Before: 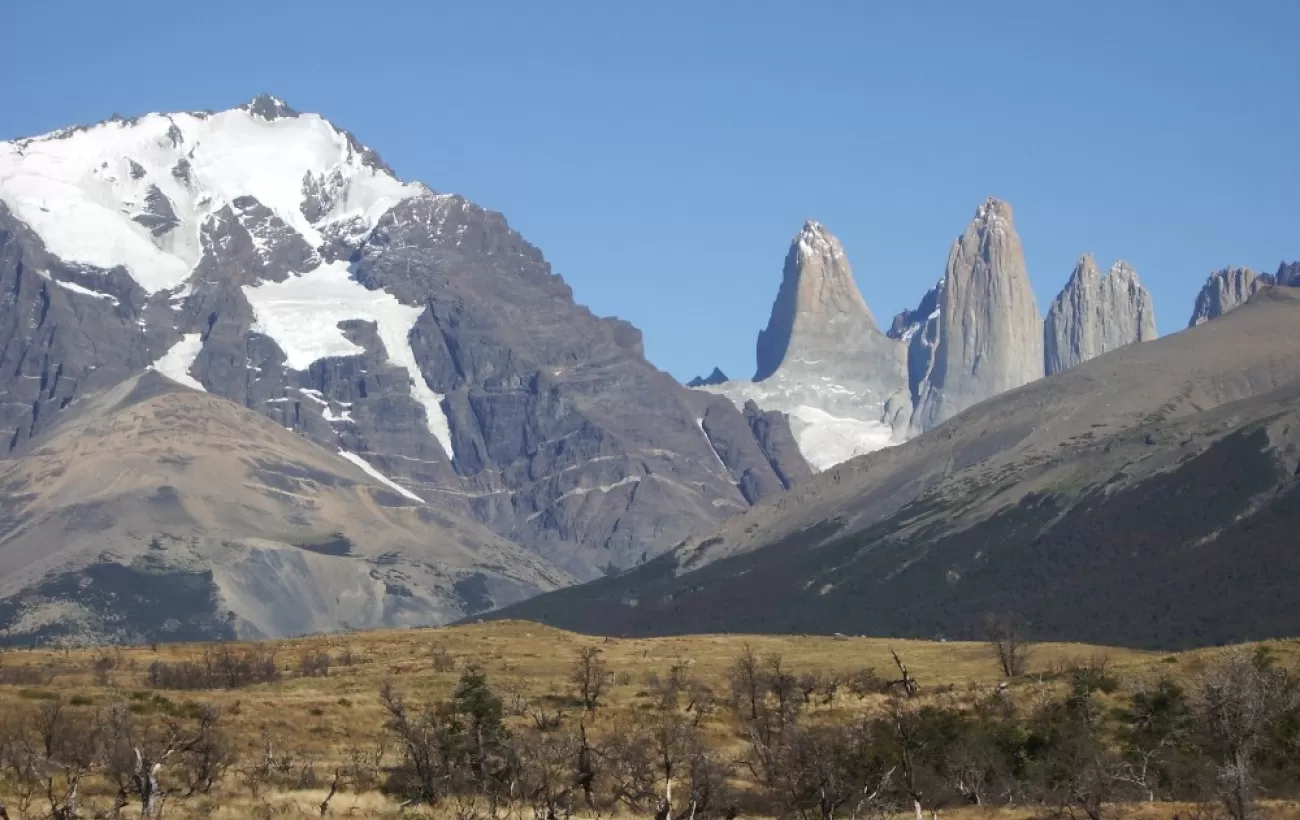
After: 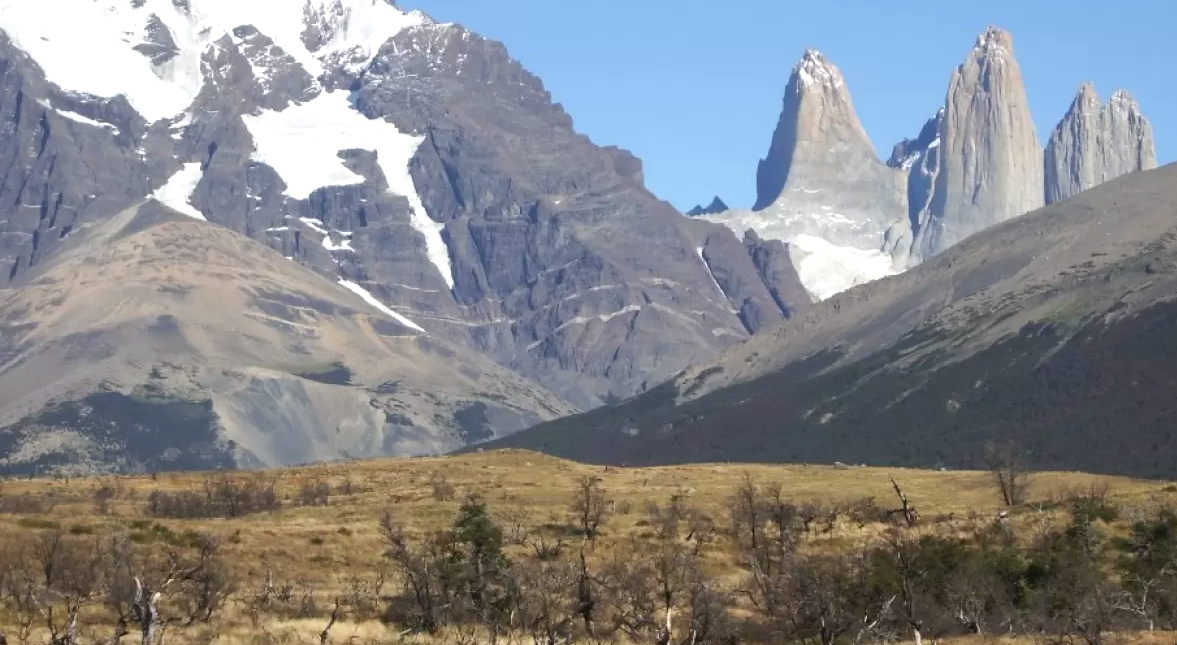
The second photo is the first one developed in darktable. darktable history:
crop: top 20.916%, right 9.437%, bottom 0.316%
exposure: exposure 0.375 EV, compensate highlight preservation false
